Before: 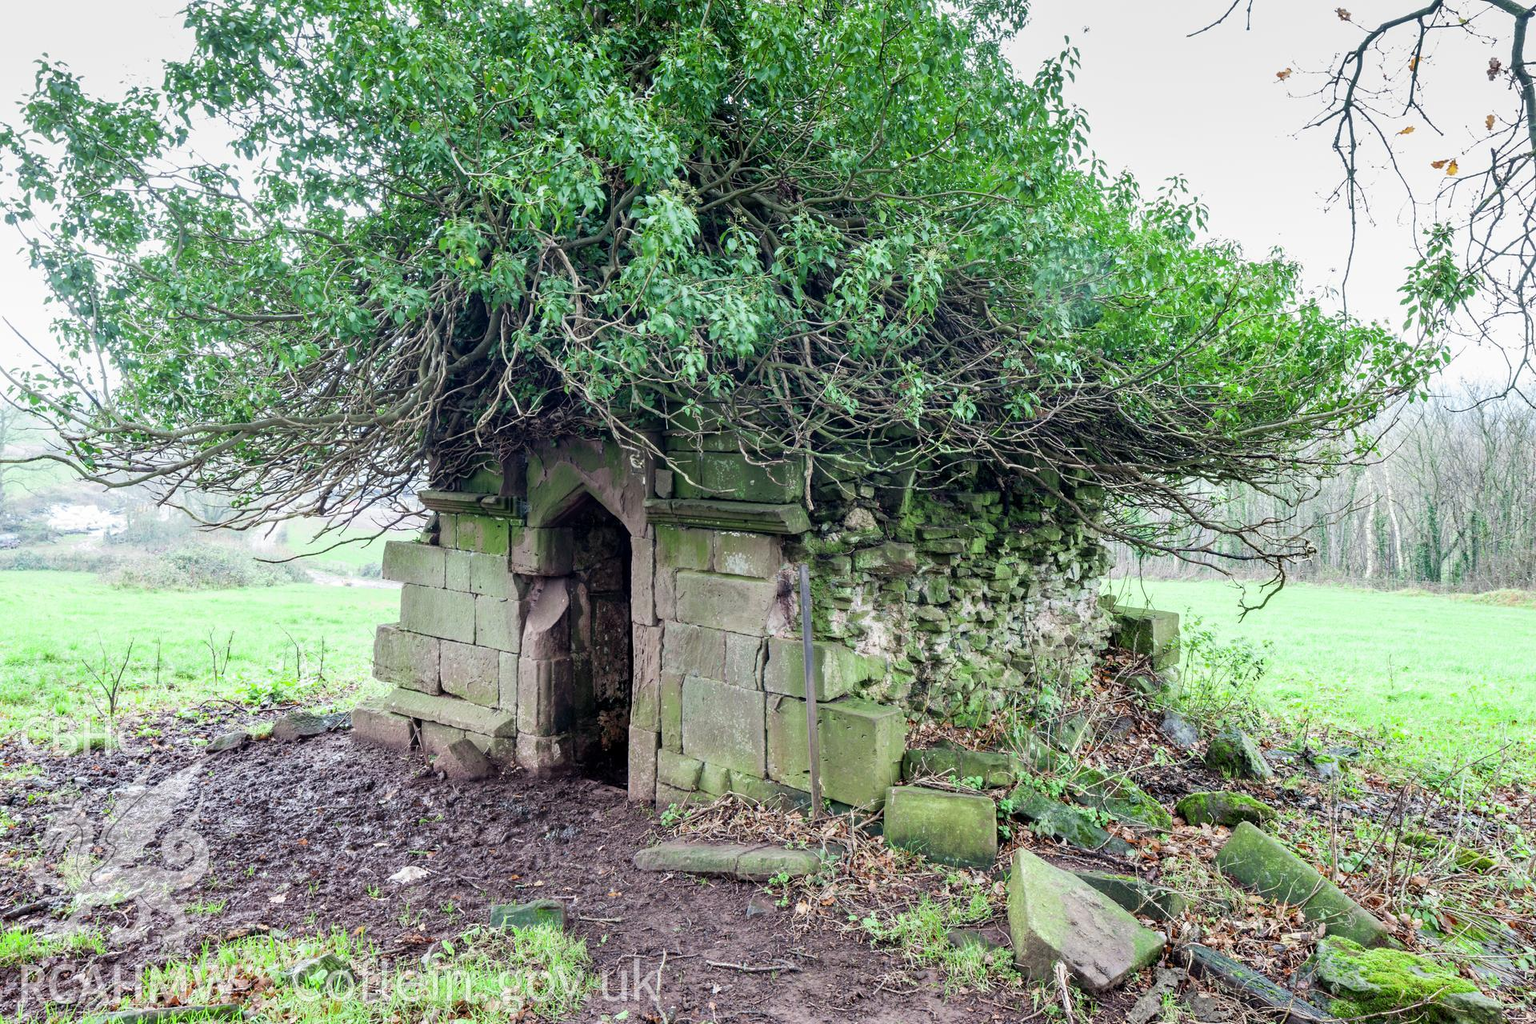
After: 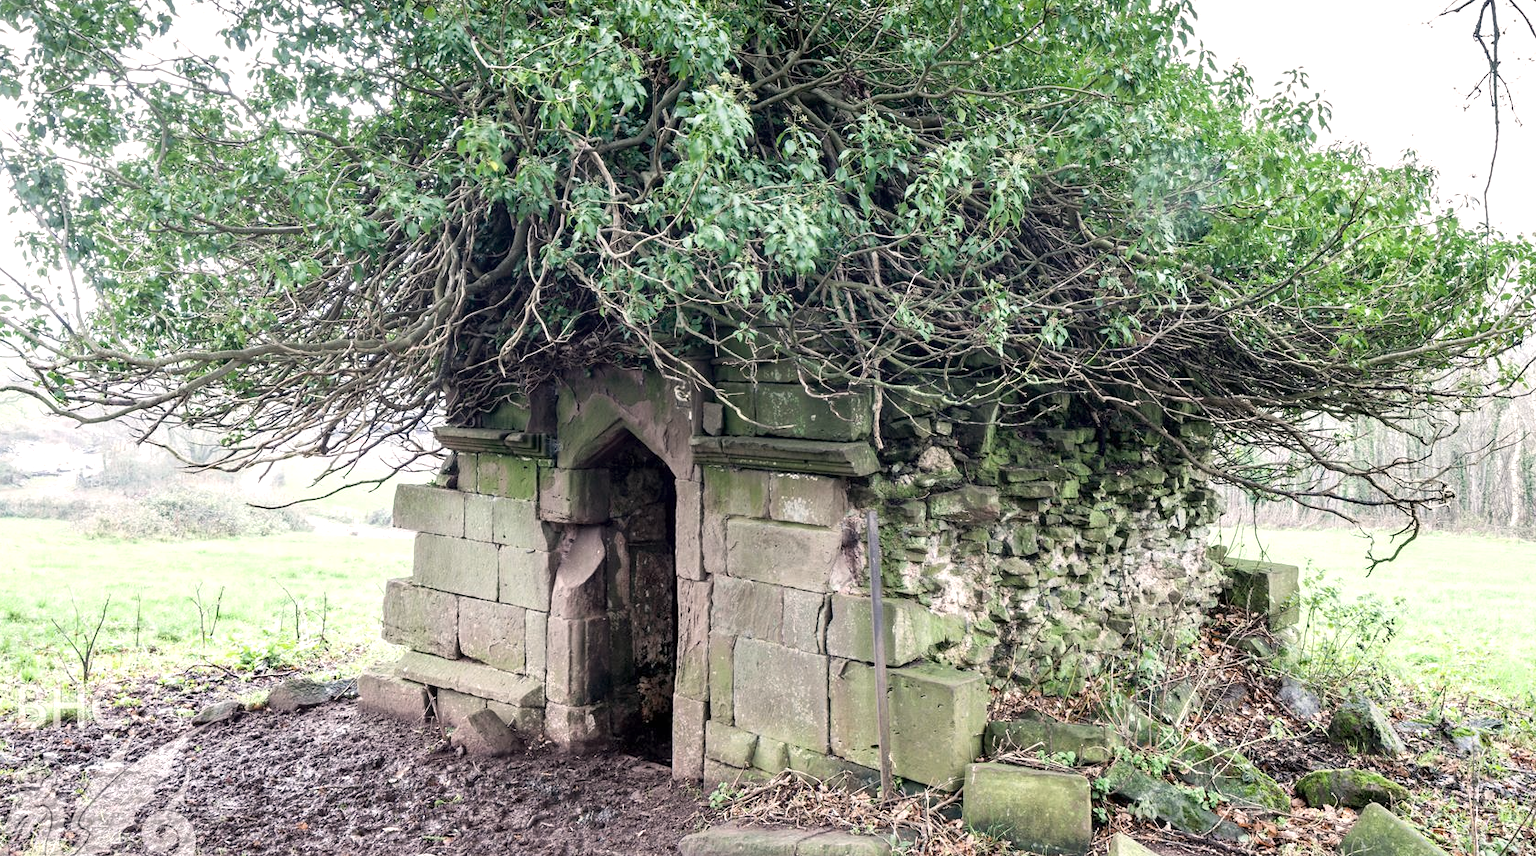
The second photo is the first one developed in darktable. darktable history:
crop and rotate: left 2.425%, top 11.305%, right 9.6%, bottom 15.08%
color correction: highlights a* 5.59, highlights b* 5.24, saturation 0.68
exposure: black level correction 0, exposure 0.4 EV, compensate exposure bias true, compensate highlight preservation false
